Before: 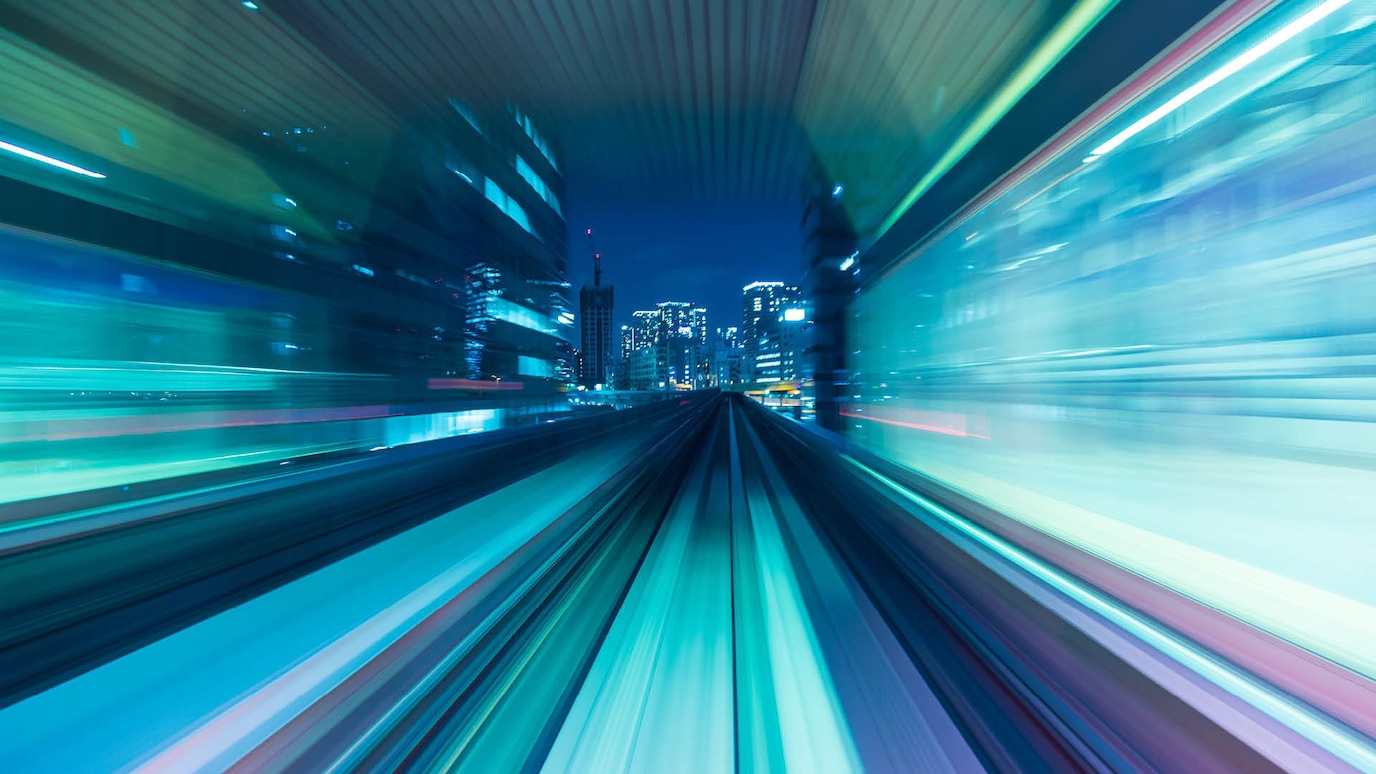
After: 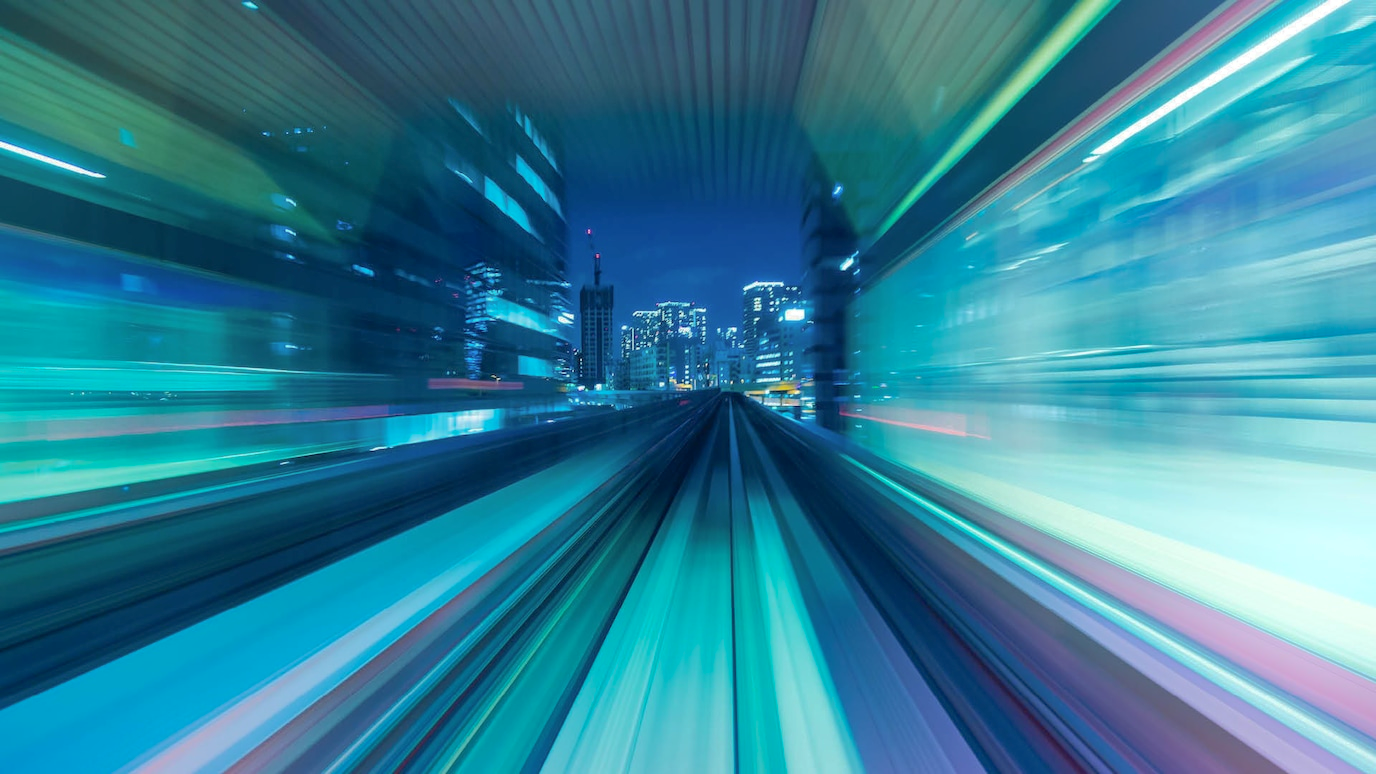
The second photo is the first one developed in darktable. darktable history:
exposure: compensate highlight preservation false
bloom: size 16%, threshold 98%, strength 20%
shadows and highlights: highlights -60
